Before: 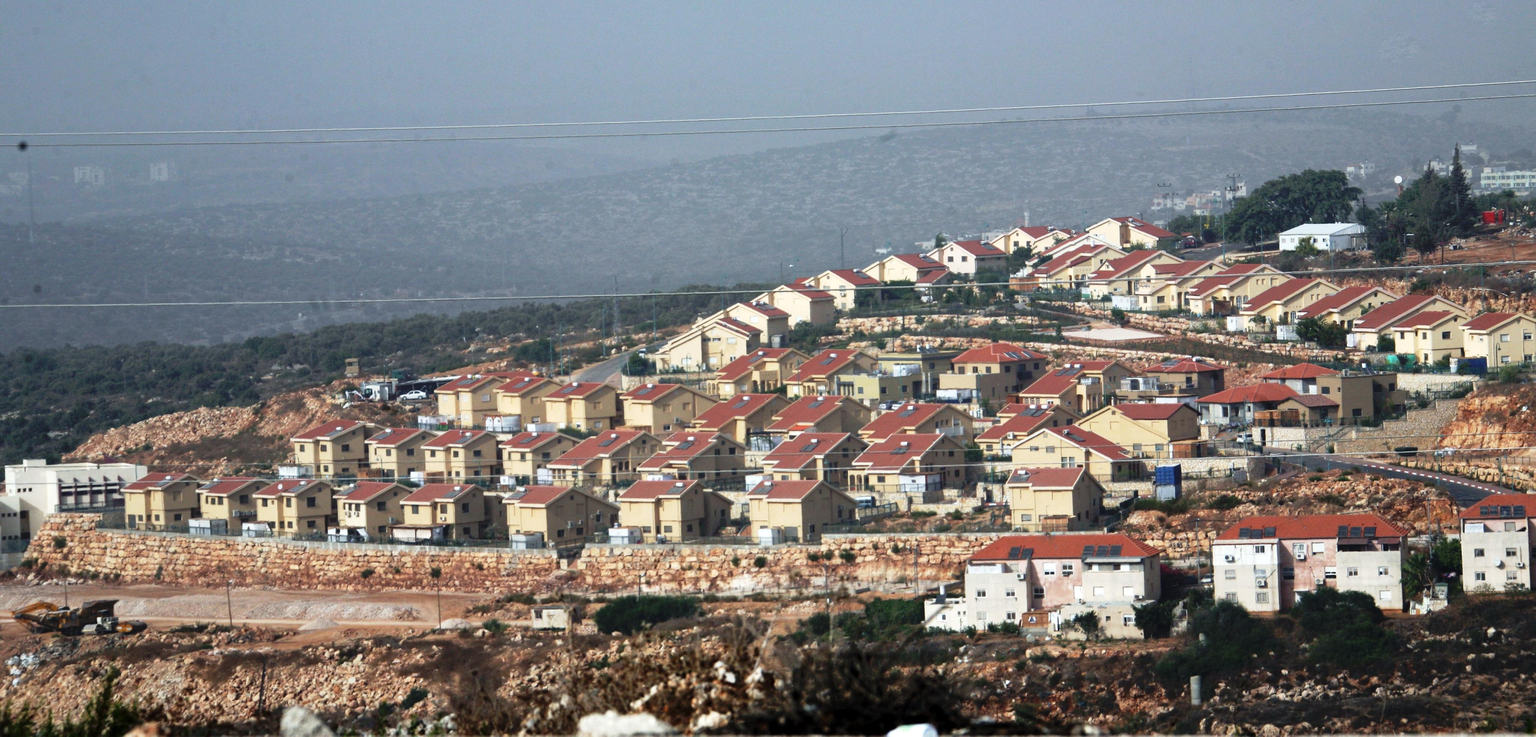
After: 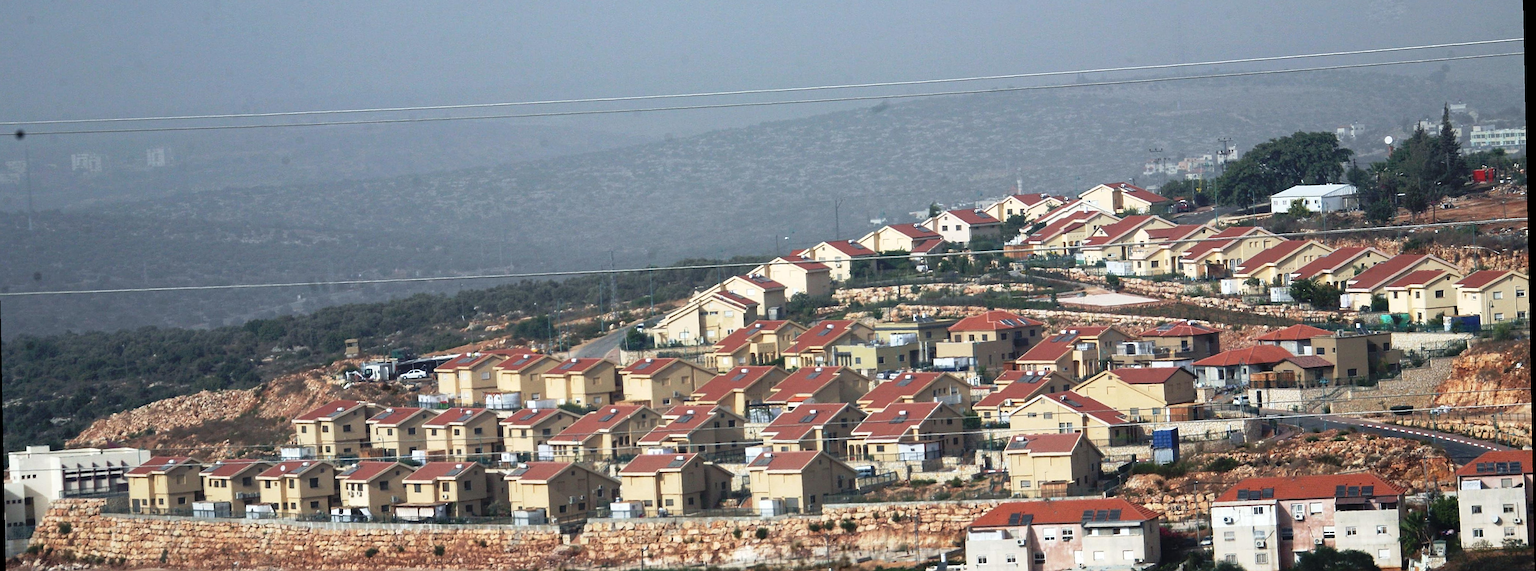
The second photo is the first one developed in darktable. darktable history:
crop: left 0.387%, top 5.469%, bottom 19.809%
rotate and perspective: rotation -1.17°, automatic cropping off
sharpen: on, module defaults
white balance: emerald 1
